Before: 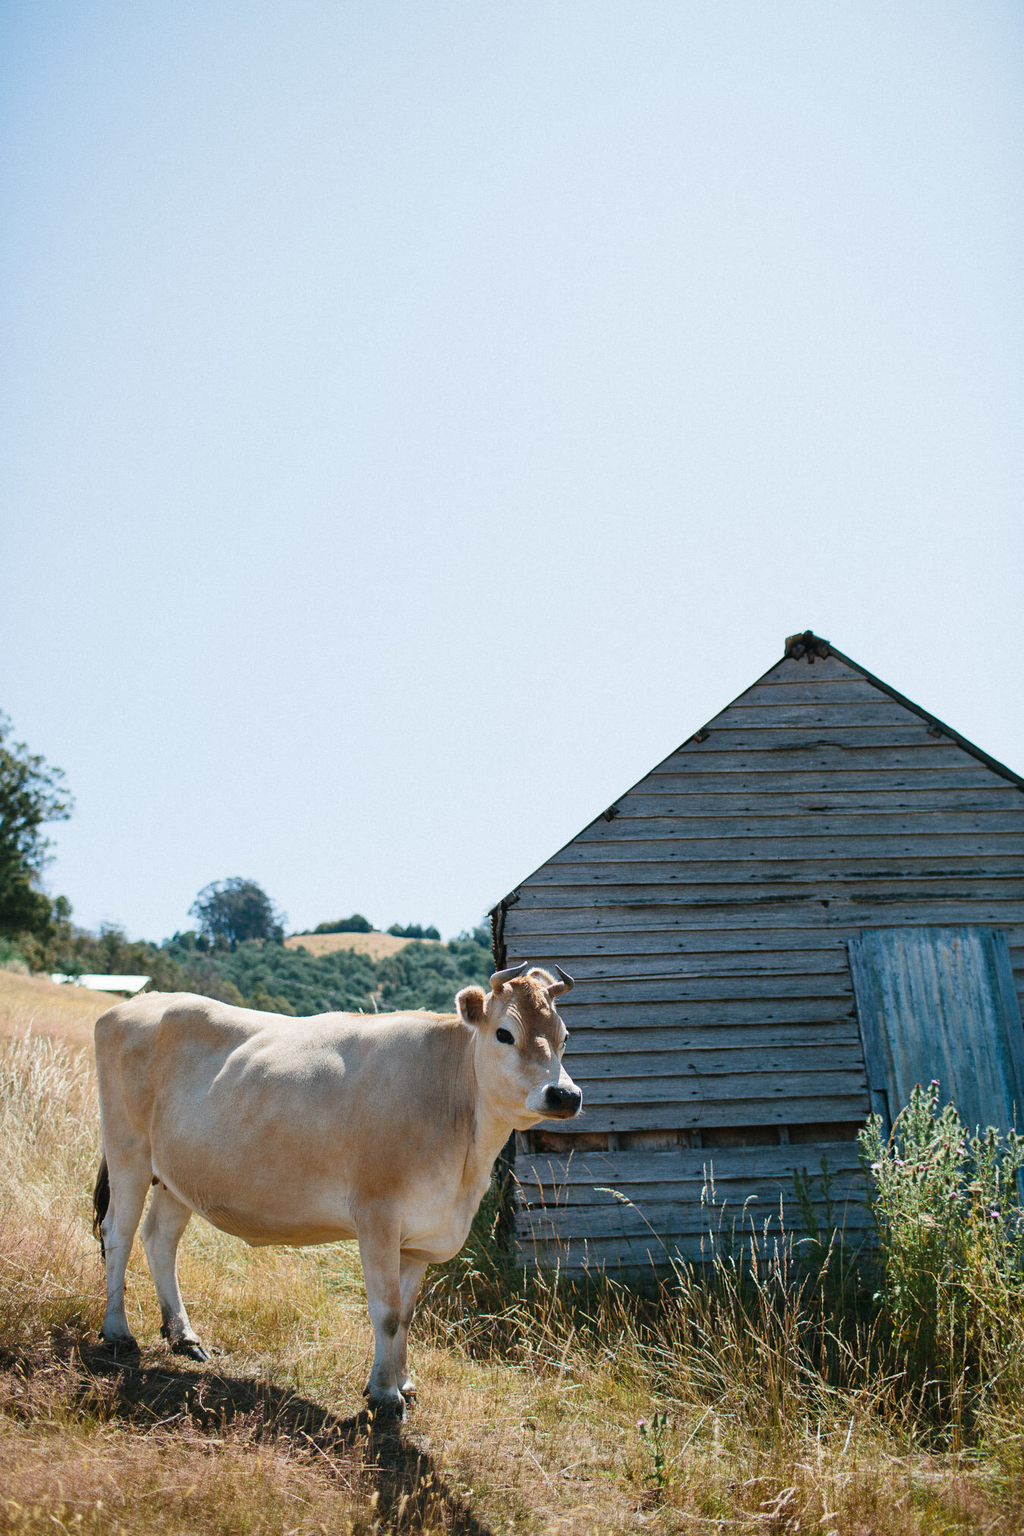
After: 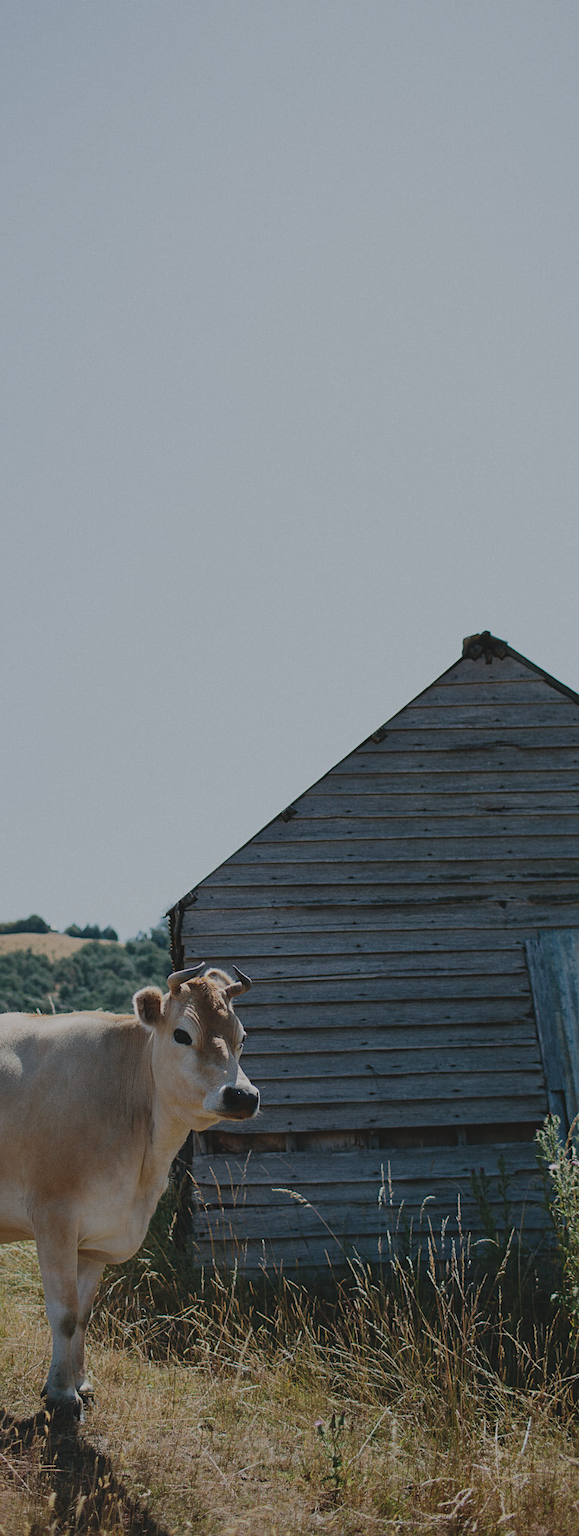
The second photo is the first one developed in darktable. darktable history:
crop: left 31.512%, top 0.001%, right 11.894%
exposure: black level correction -0.017, exposure -1.08 EV, compensate highlight preservation false
contrast brightness saturation: saturation -0.095
sharpen: amount 0.207
